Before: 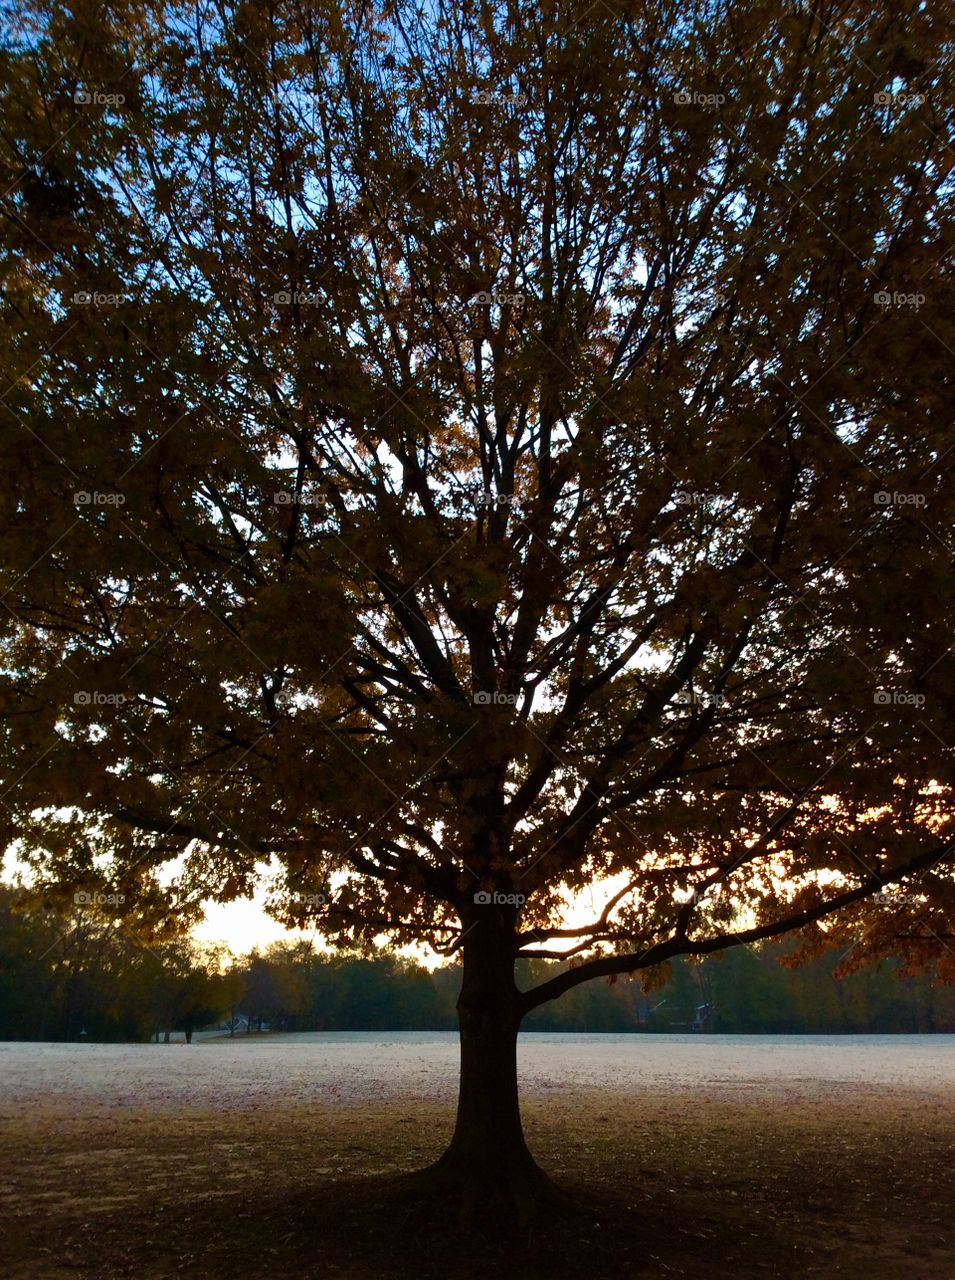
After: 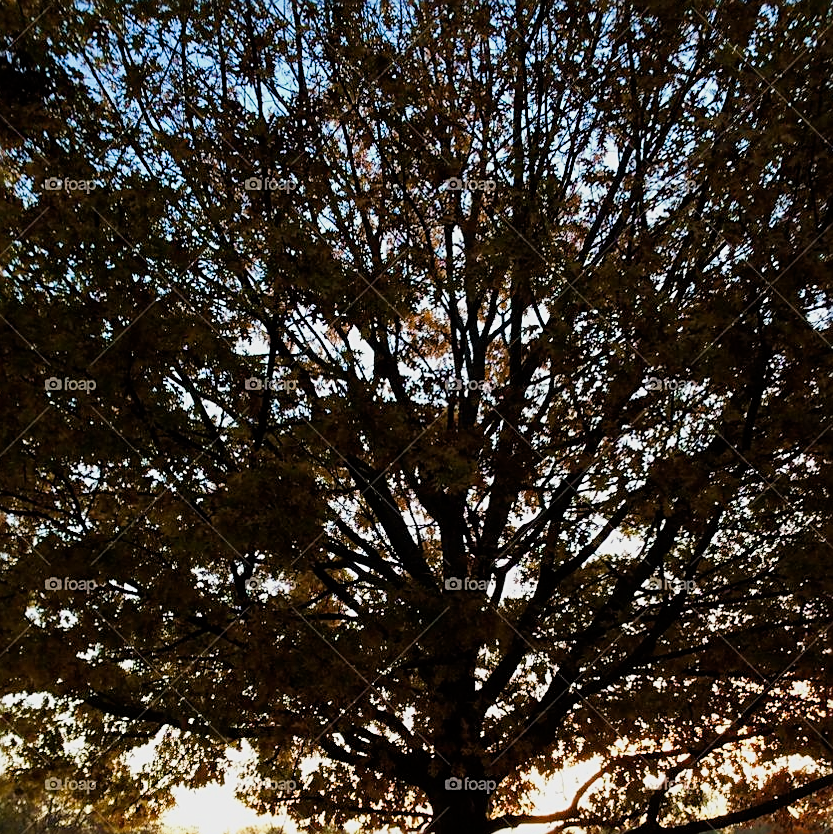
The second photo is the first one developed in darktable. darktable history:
sharpen: amount 0.593
crop: left 3.066%, top 8.935%, right 9.638%, bottom 25.889%
filmic rgb: black relative exposure -7.65 EV, white relative exposure 4.56 EV, hardness 3.61
exposure: exposure 0.744 EV, compensate exposure bias true, compensate highlight preservation false
